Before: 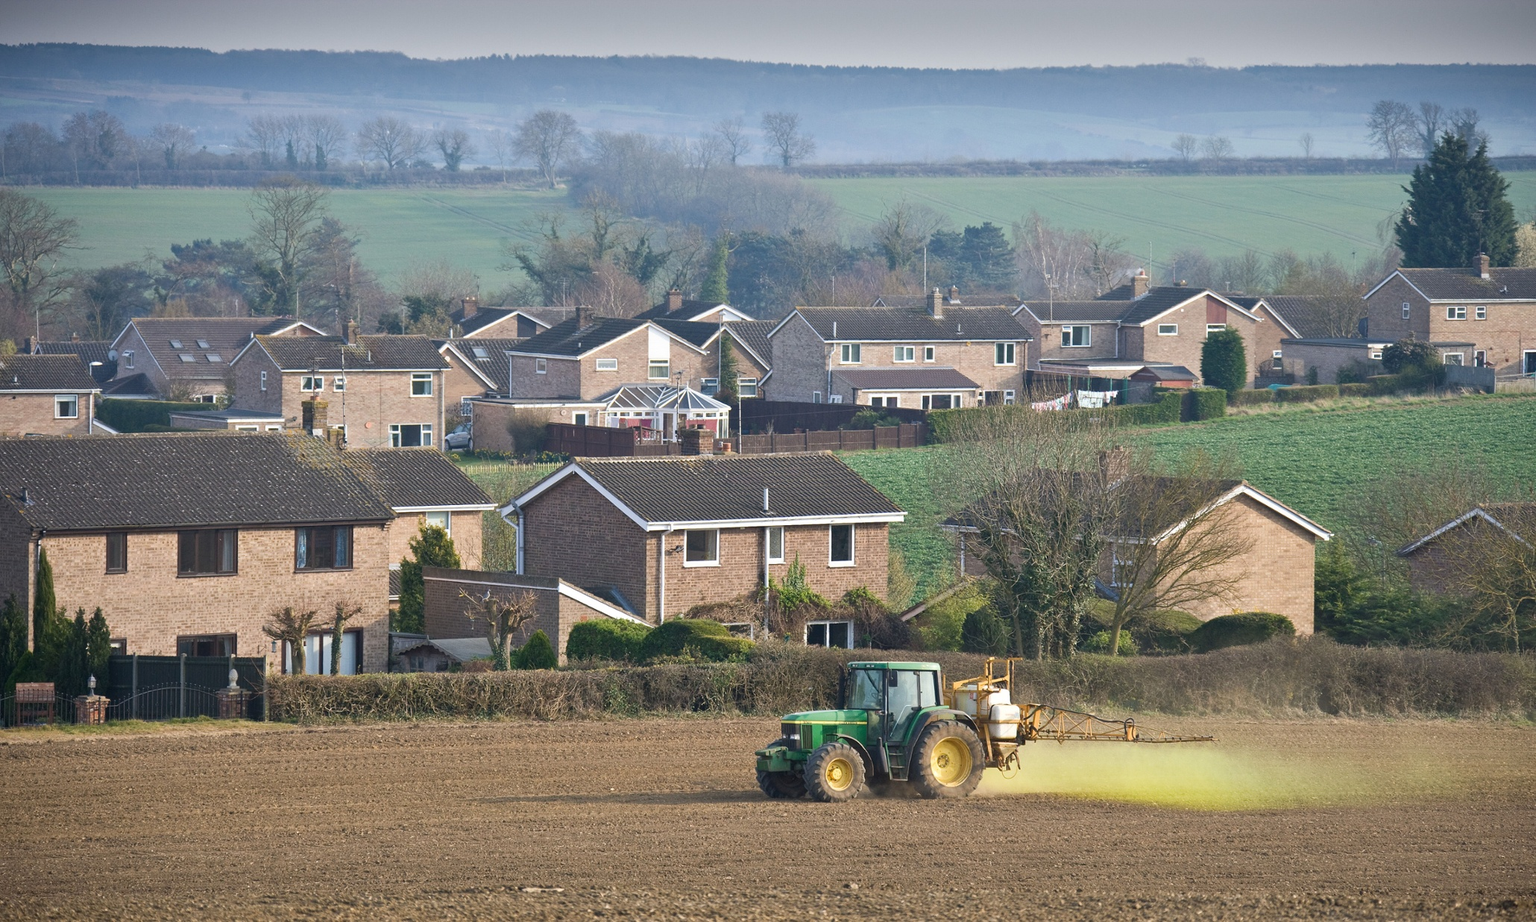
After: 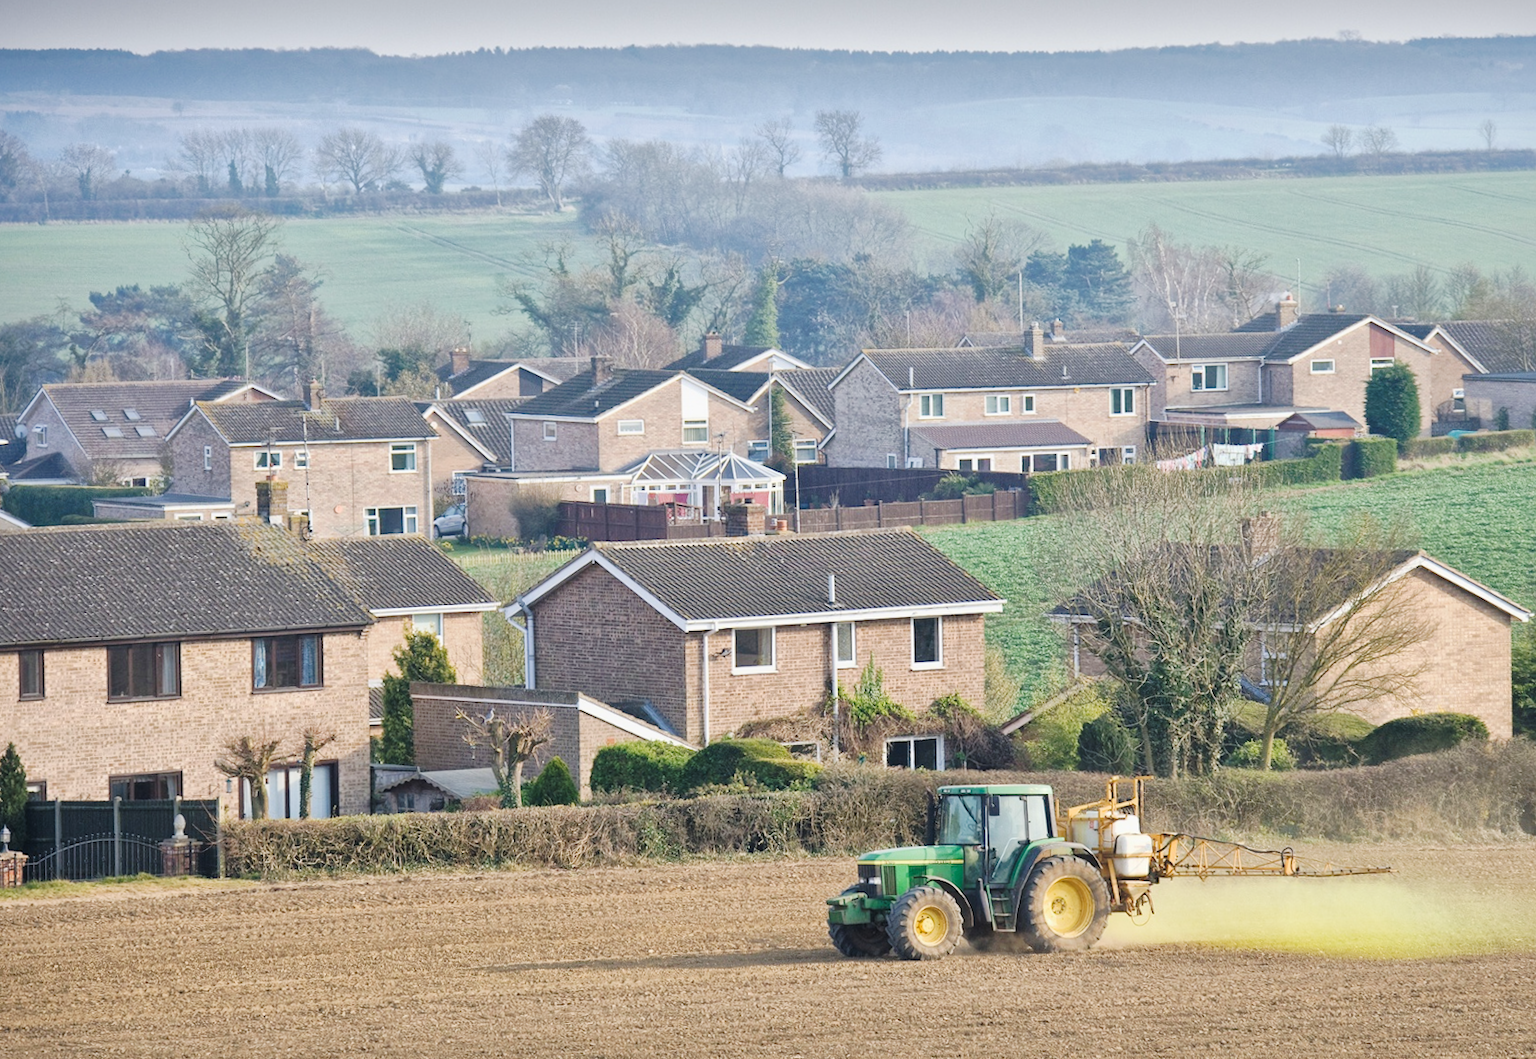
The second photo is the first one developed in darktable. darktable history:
tone curve: curves: ch0 [(0, 0) (0.003, 0.02) (0.011, 0.023) (0.025, 0.028) (0.044, 0.045) (0.069, 0.063) (0.1, 0.09) (0.136, 0.122) (0.177, 0.166) (0.224, 0.223) (0.277, 0.297) (0.335, 0.384) (0.399, 0.461) (0.468, 0.549) (0.543, 0.632) (0.623, 0.705) (0.709, 0.772) (0.801, 0.844) (0.898, 0.91) (1, 1)], preserve colors none
crop and rotate: angle 1°, left 4.281%, top 0.642%, right 11.383%, bottom 2.486%
rotate and perspective: rotation -0.45°, automatic cropping original format, crop left 0.008, crop right 0.992, crop top 0.012, crop bottom 0.988
global tonemap: drago (1, 100), detail 1
